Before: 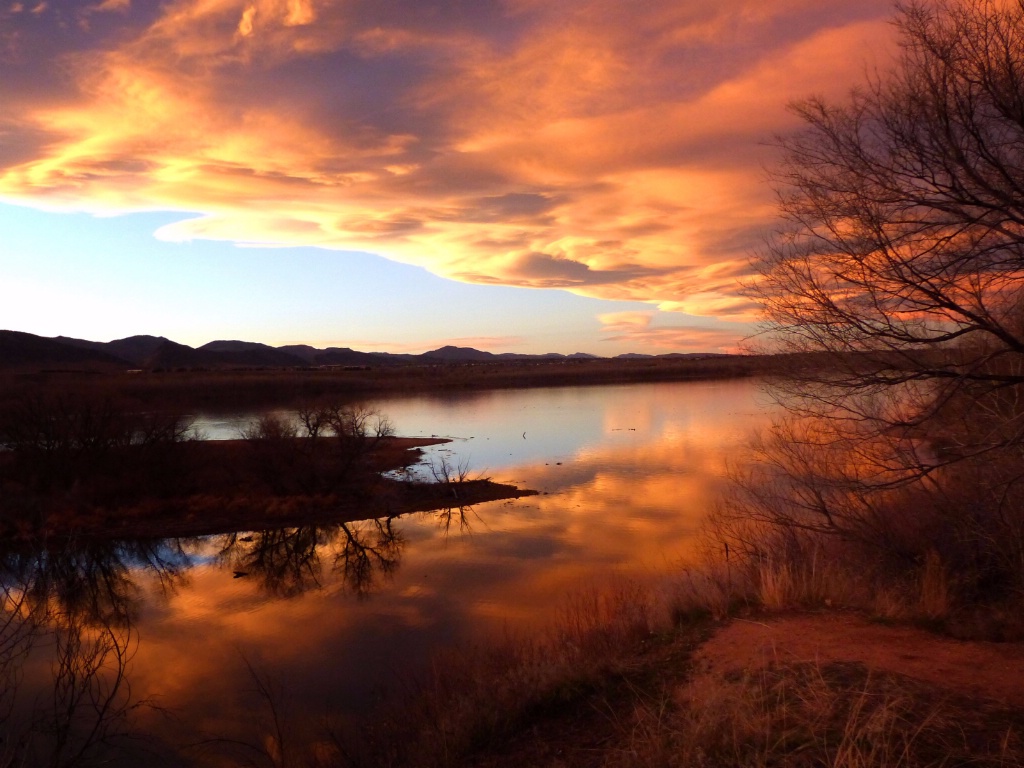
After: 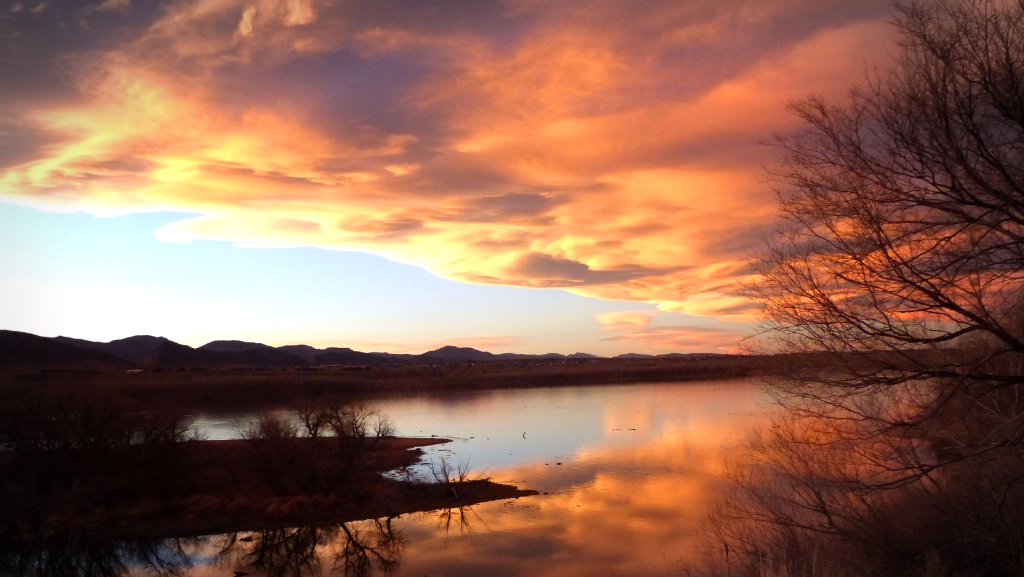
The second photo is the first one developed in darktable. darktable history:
crop: bottom 24.799%
vignetting: automatic ratio true
exposure: exposure 0.129 EV, compensate highlight preservation false
